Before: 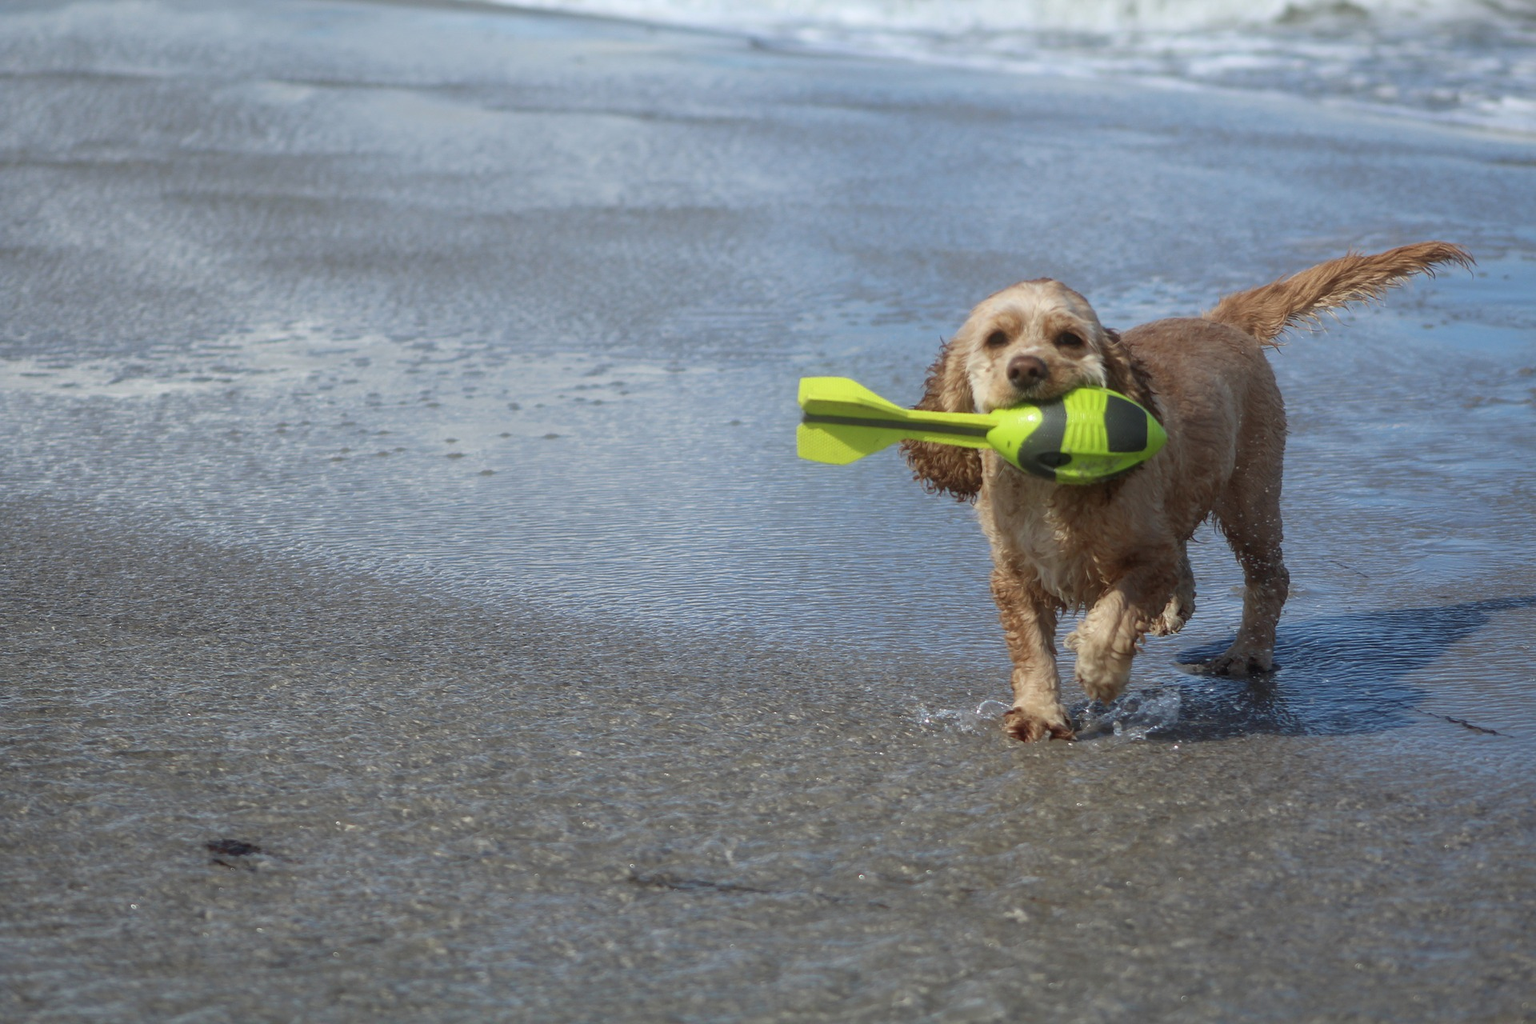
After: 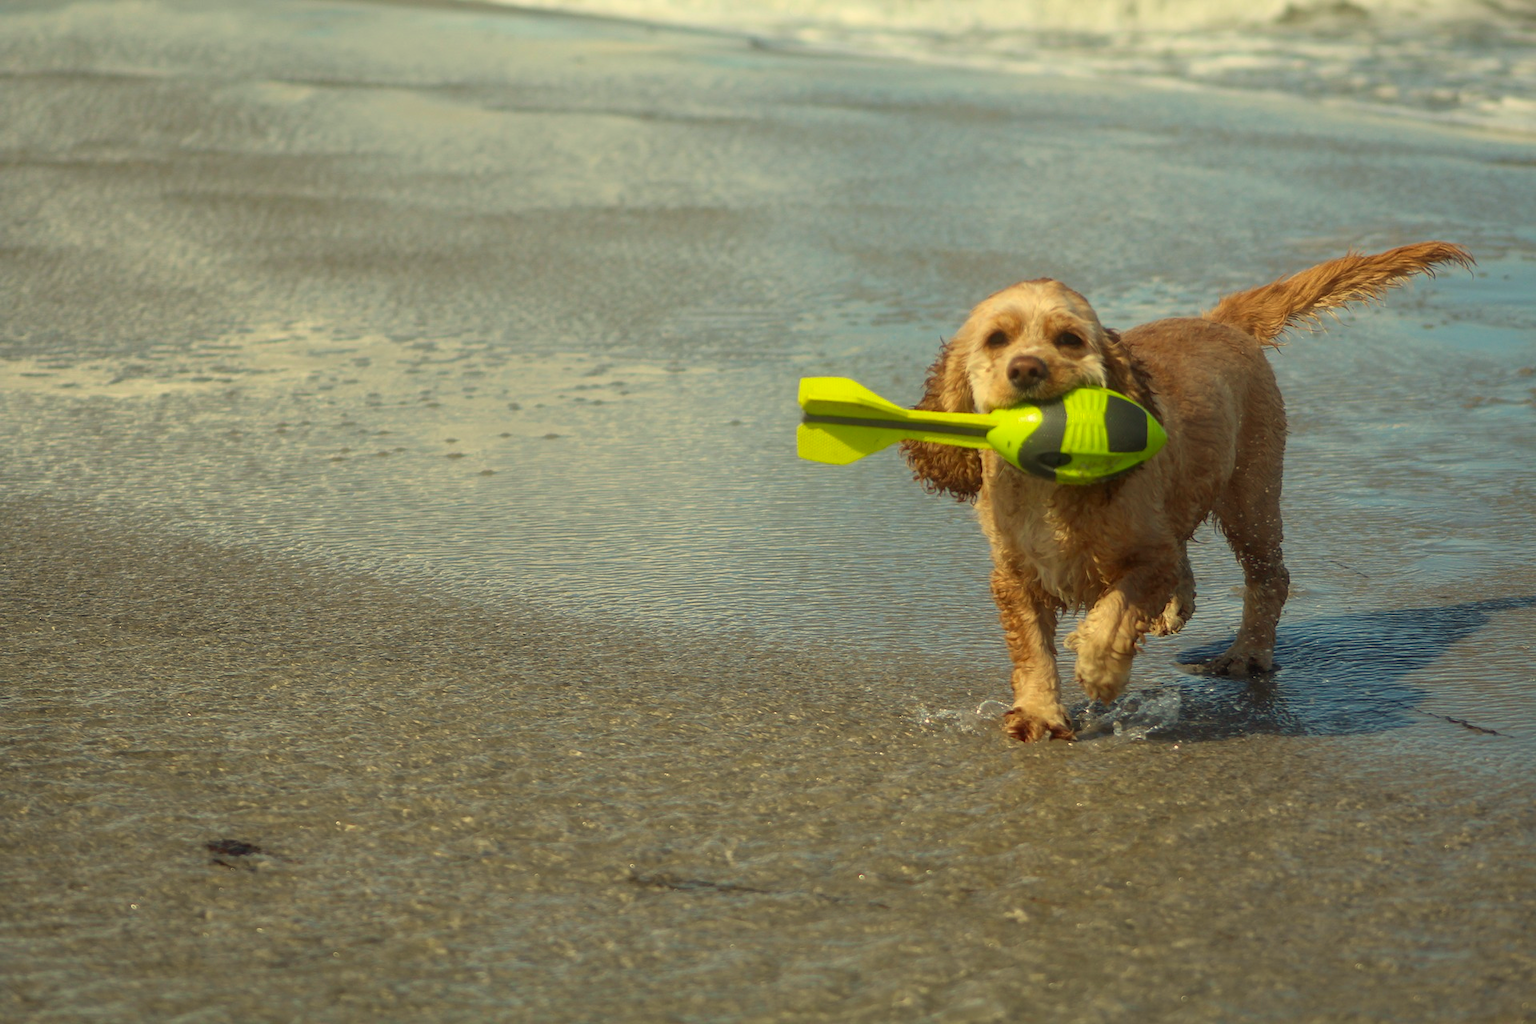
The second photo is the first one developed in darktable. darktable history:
color balance: output saturation 110%
white balance: red 1.08, blue 0.791
contrast brightness saturation: contrast 0.04, saturation 0.16
